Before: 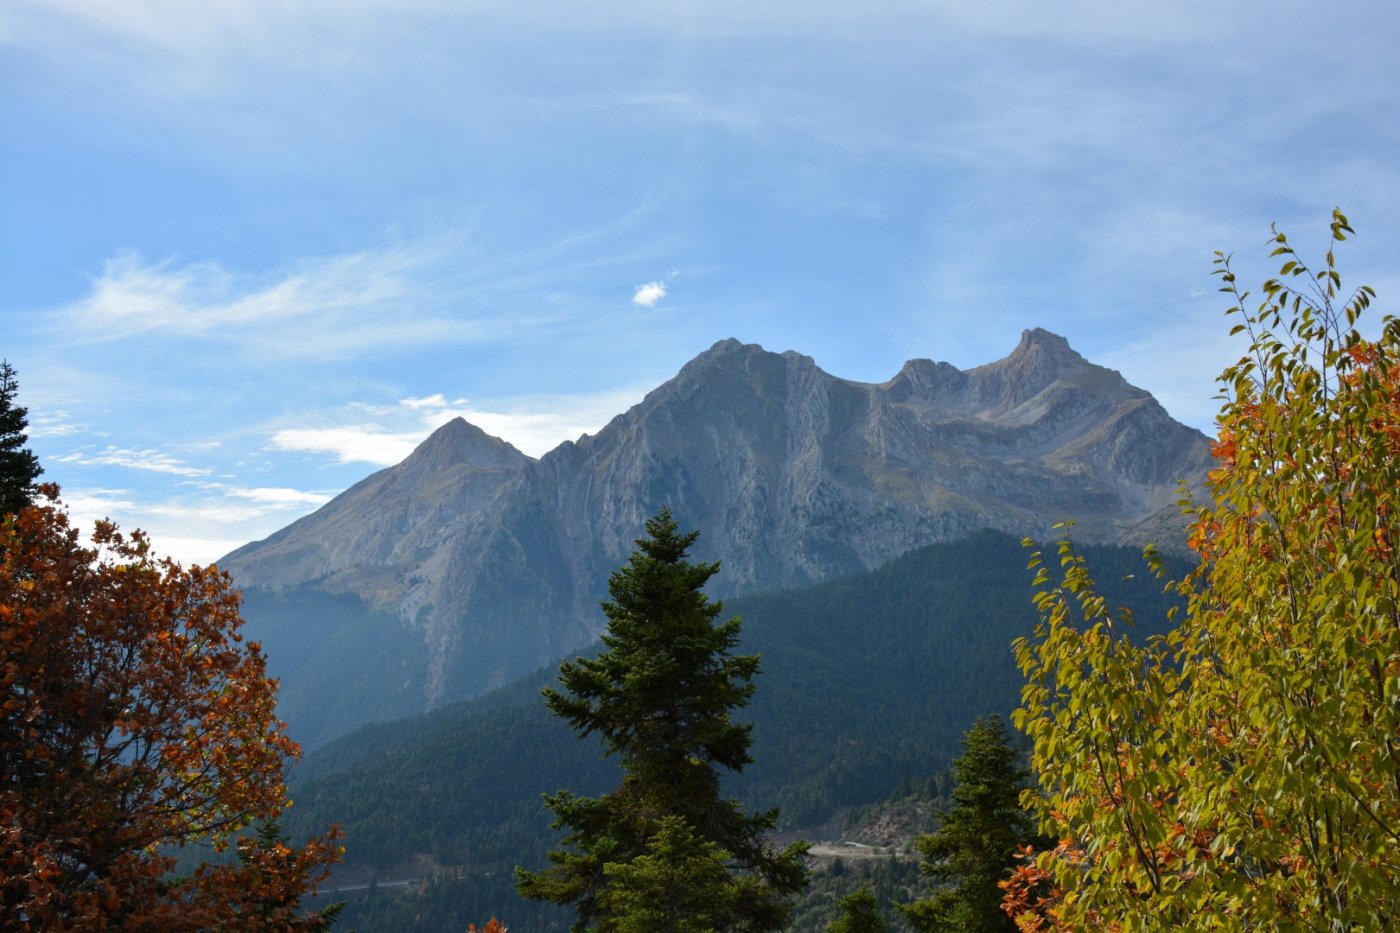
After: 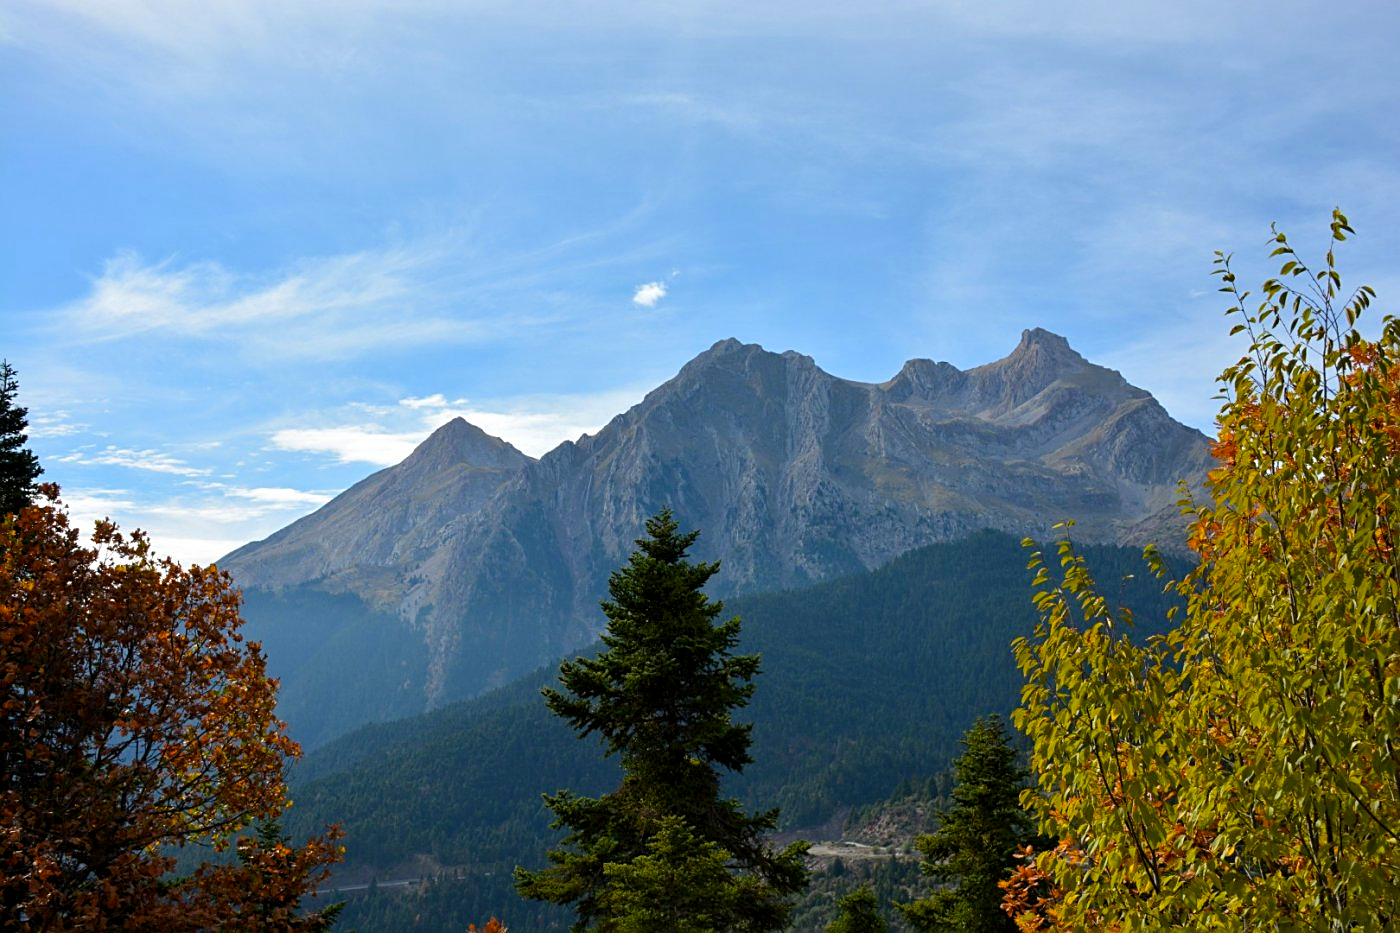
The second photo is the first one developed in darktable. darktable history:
contrast brightness saturation: saturation -0.067
color balance rgb: global offset › luminance -0.306%, global offset › hue 262.3°, perceptual saturation grading › global saturation 31.087%
sharpen: on, module defaults
